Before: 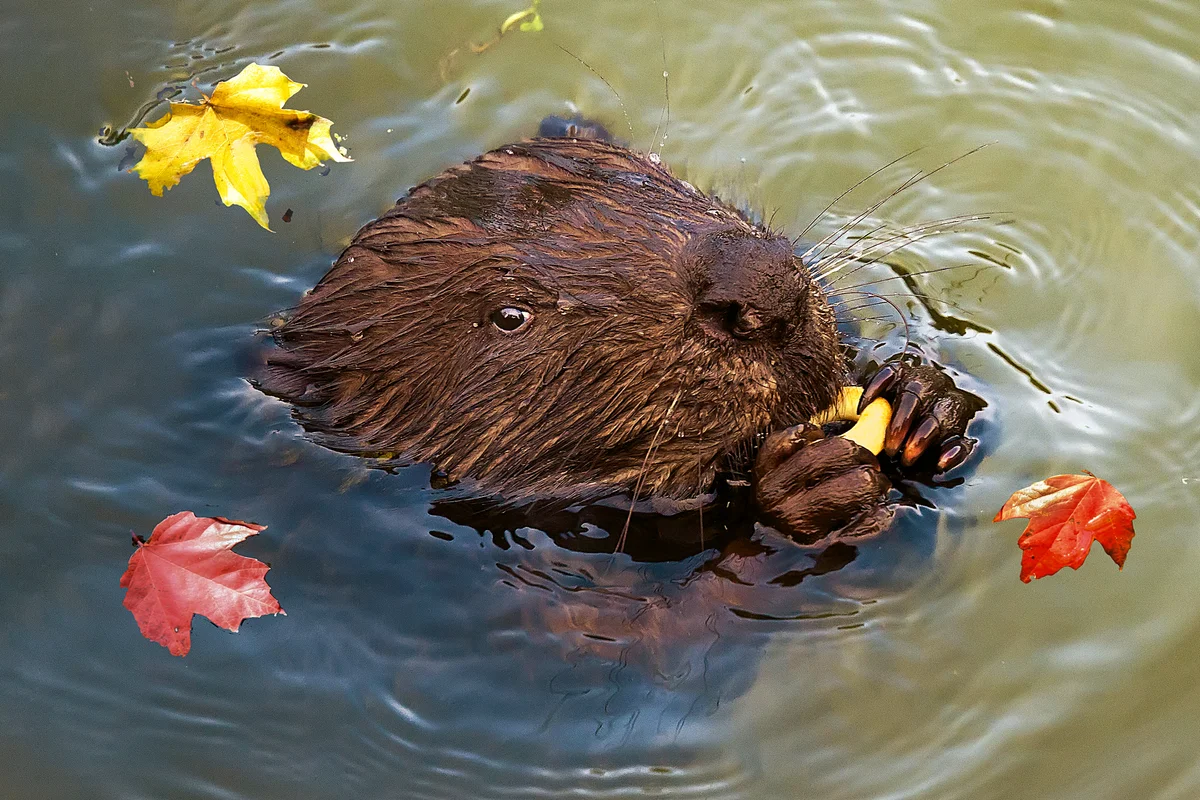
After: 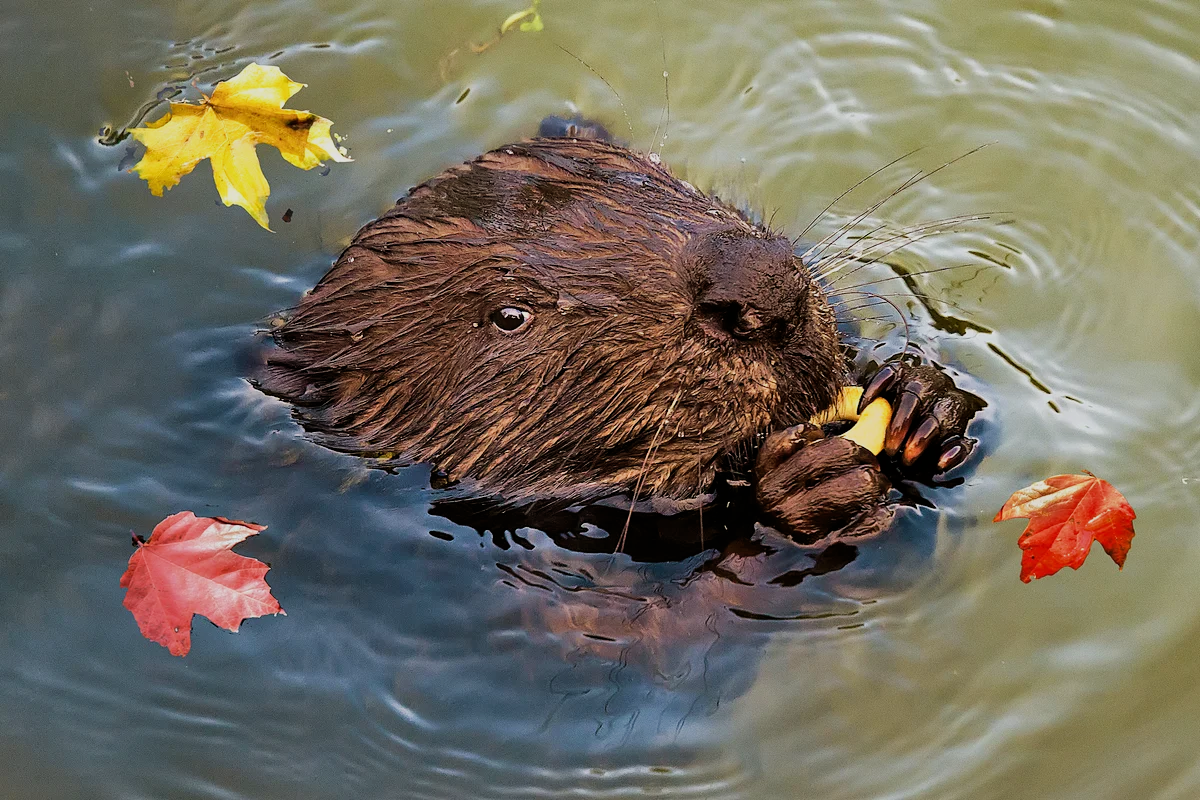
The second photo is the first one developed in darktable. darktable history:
tone equalizer: on, module defaults
filmic rgb: black relative exposure -8.15 EV, white relative exposure 3.76 EV, hardness 4.46
shadows and highlights: highlights color adjustment 0%, low approximation 0.01, soften with gaussian
